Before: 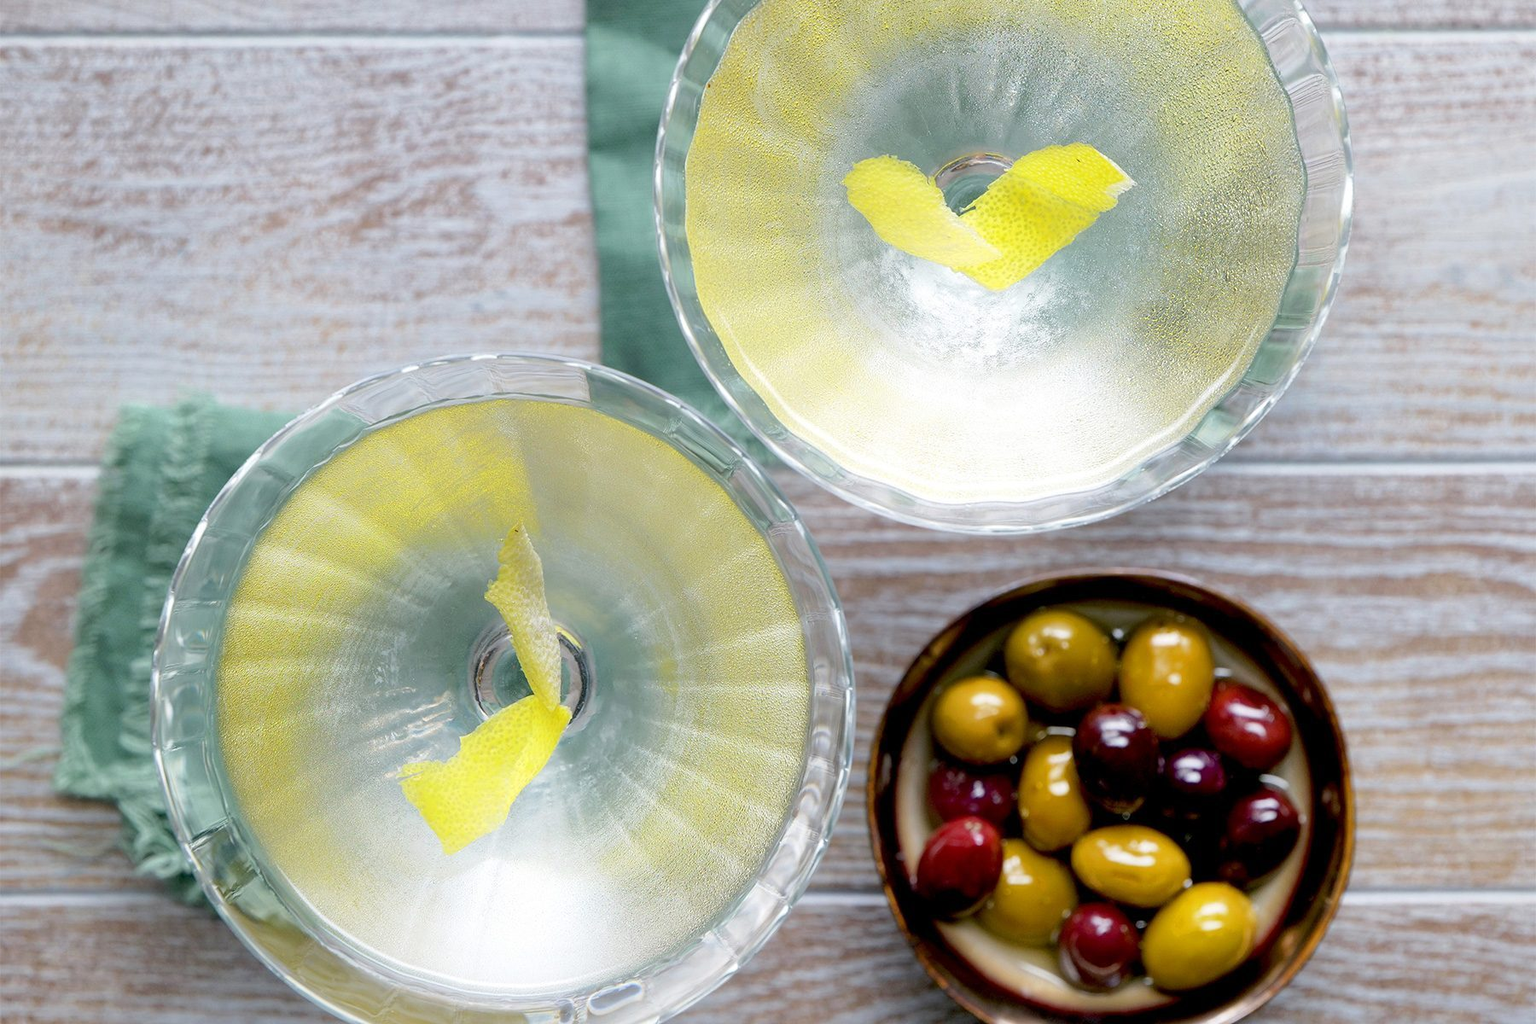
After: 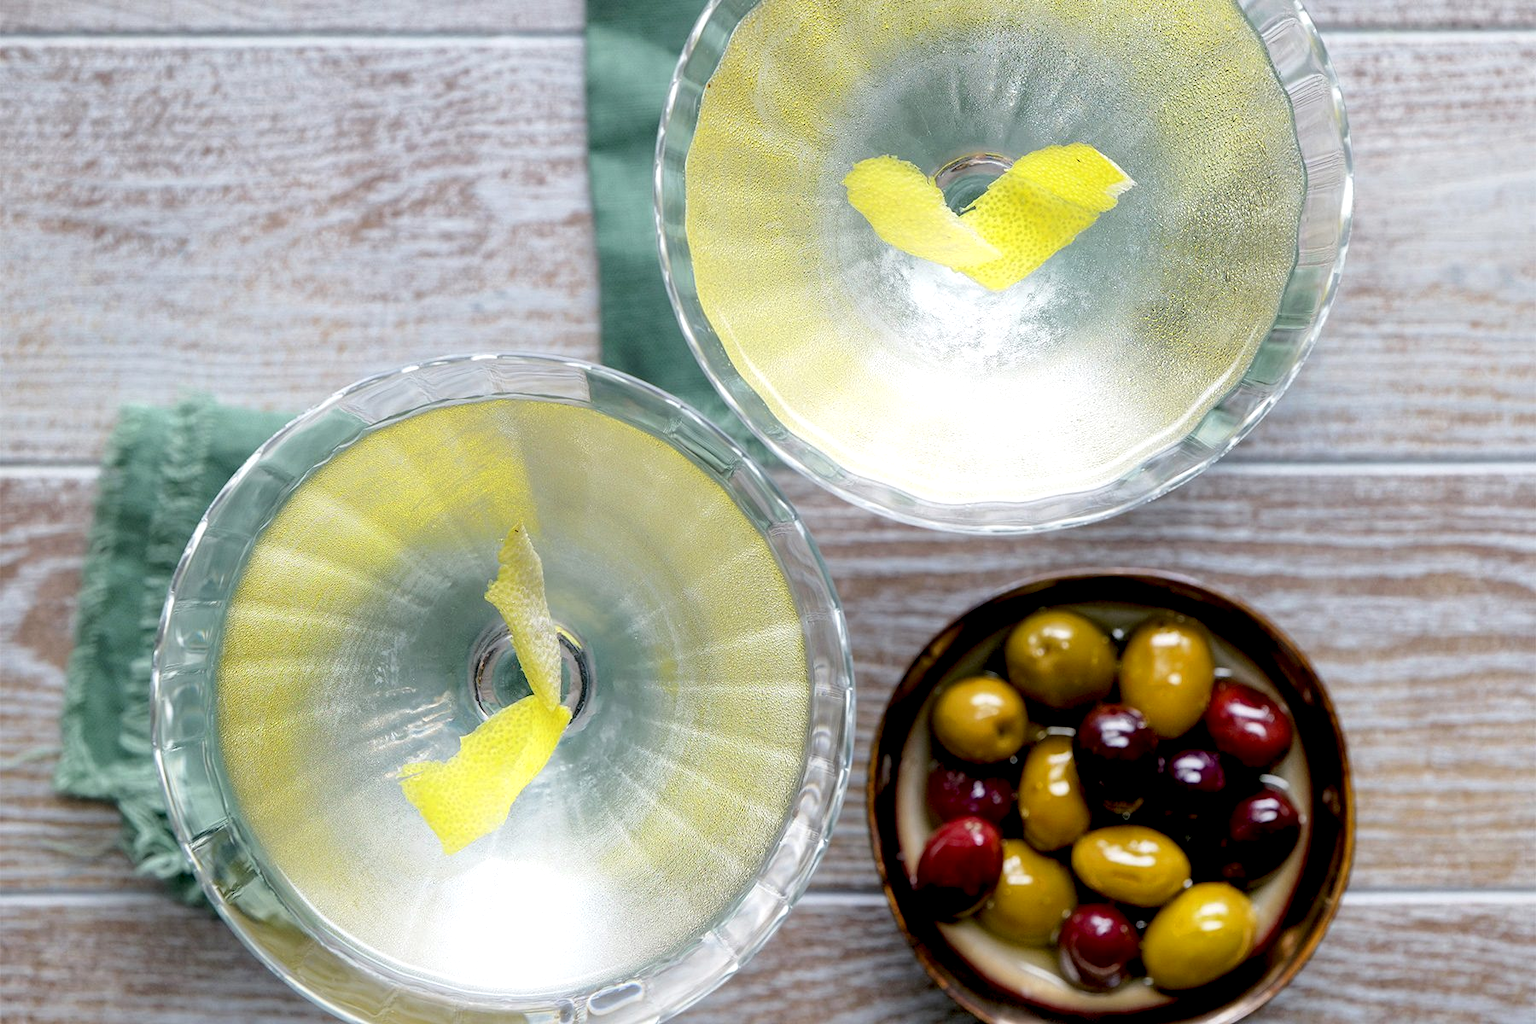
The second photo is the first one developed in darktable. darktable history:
local contrast: highlights 24%, shadows 77%, midtone range 0.744
